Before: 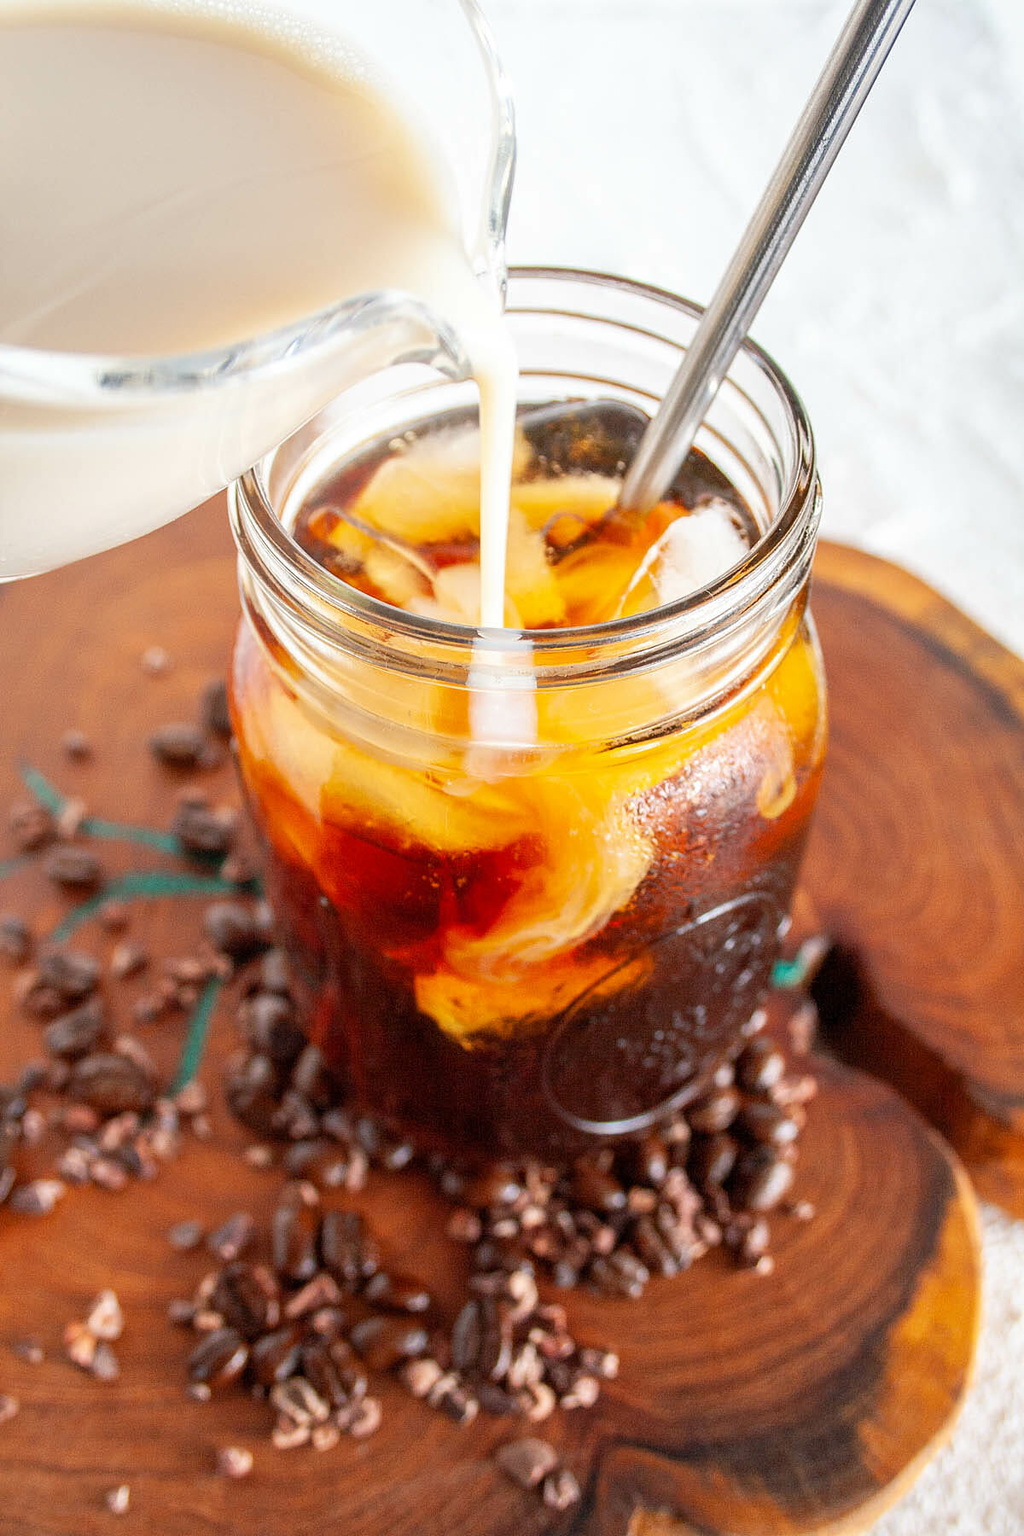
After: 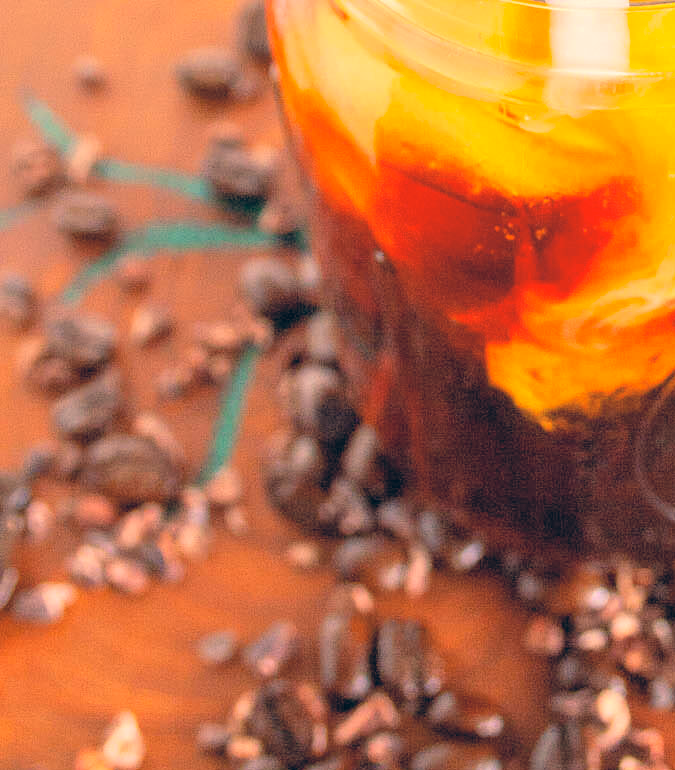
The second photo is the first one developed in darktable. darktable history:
color correction: highlights a* 10.37, highlights b* 14.82, shadows a* -10.25, shadows b* -14.9
contrast brightness saturation: contrast 0.1, brightness 0.305, saturation 0.149
crop: top 44.456%, right 43.715%, bottom 12.739%
